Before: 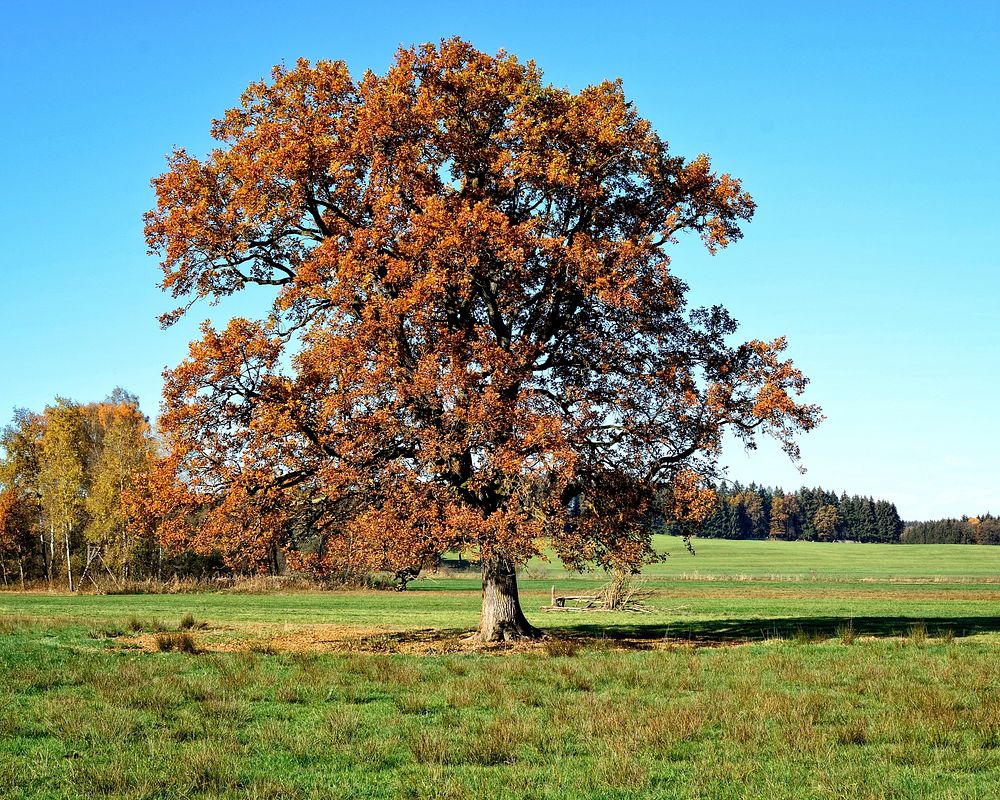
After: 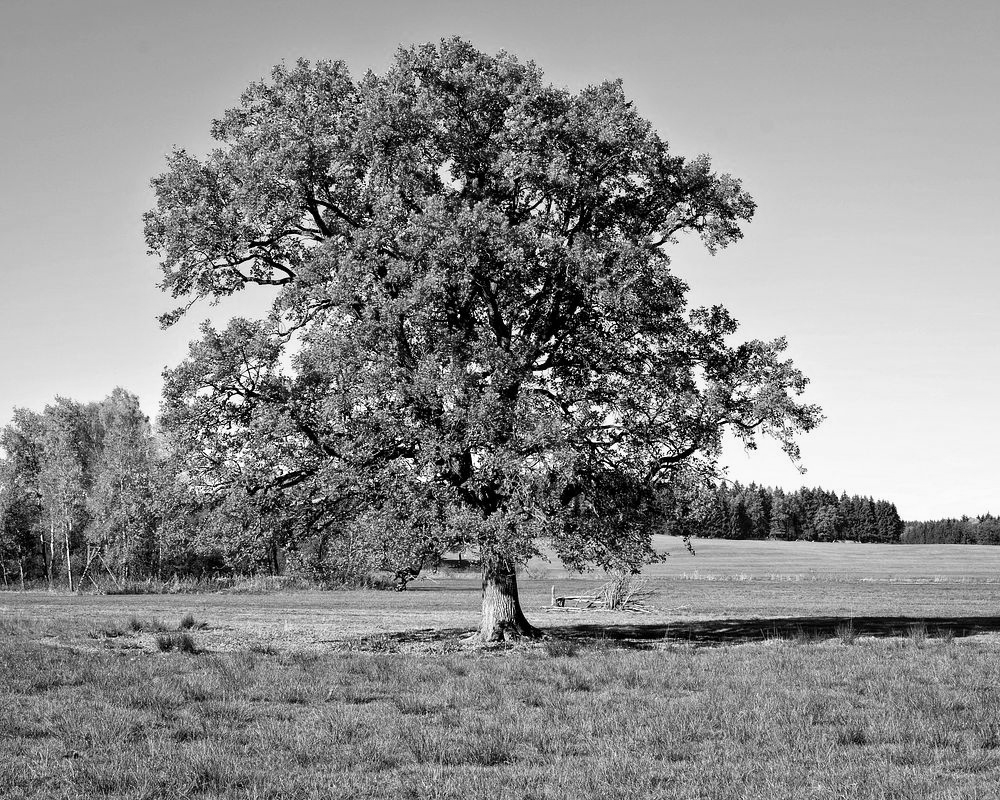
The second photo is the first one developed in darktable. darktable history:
monochrome: a 73.58, b 64.21
exposure: exposure 0.191 EV, compensate highlight preservation false
